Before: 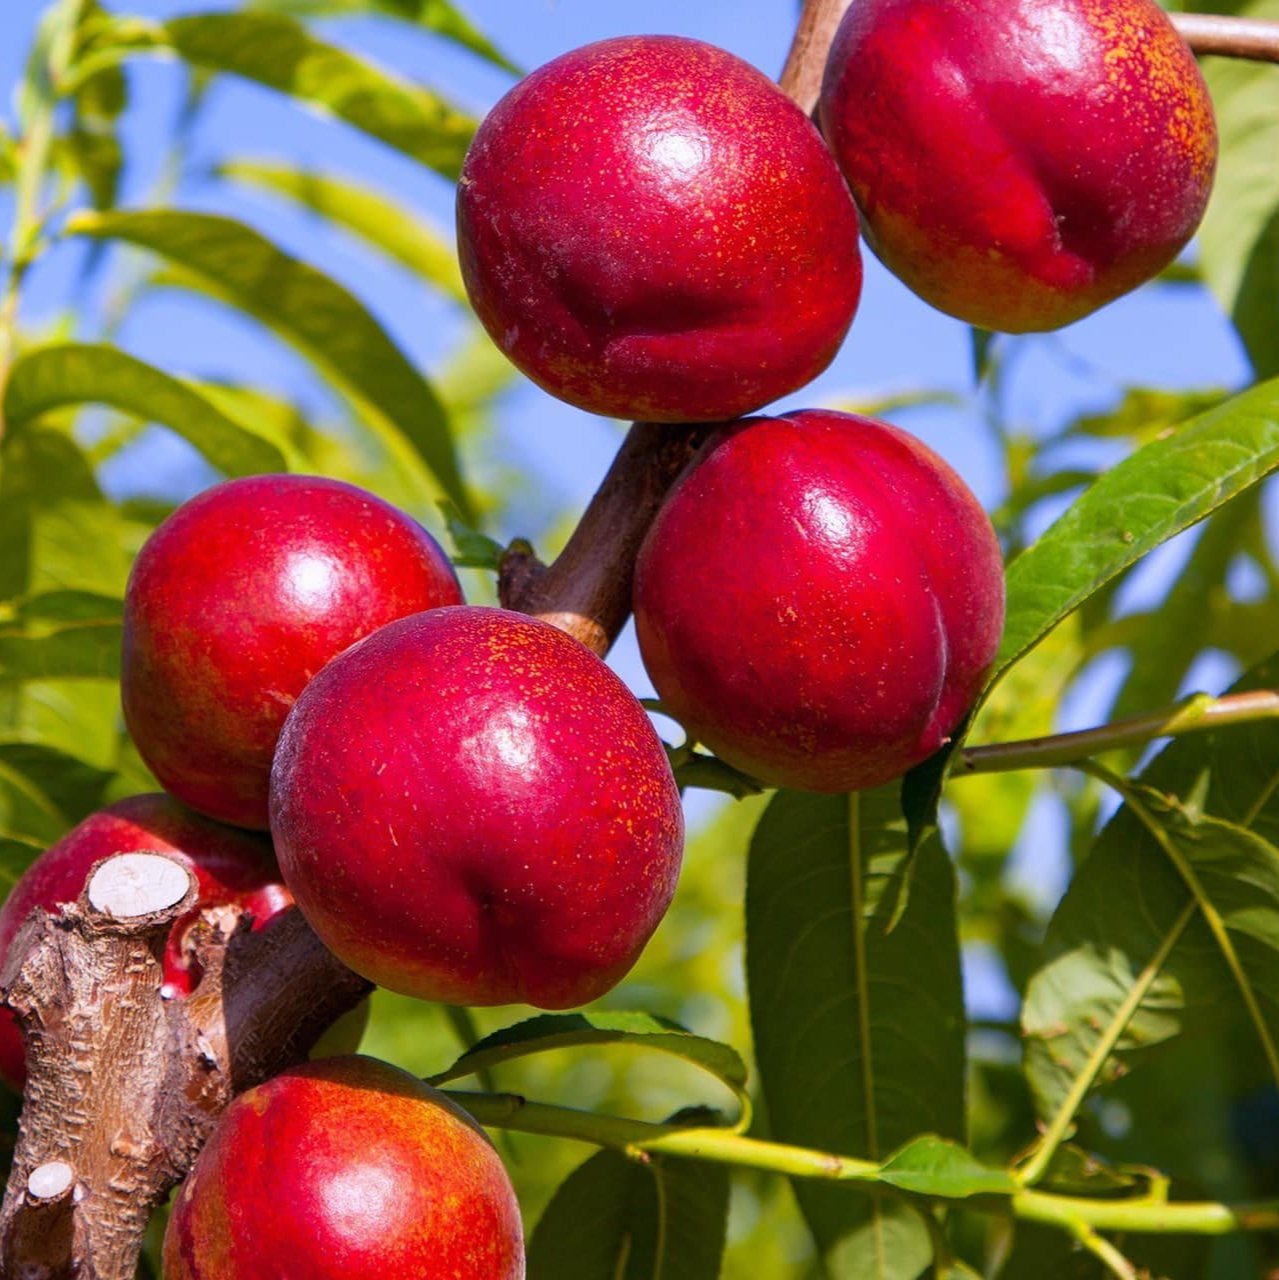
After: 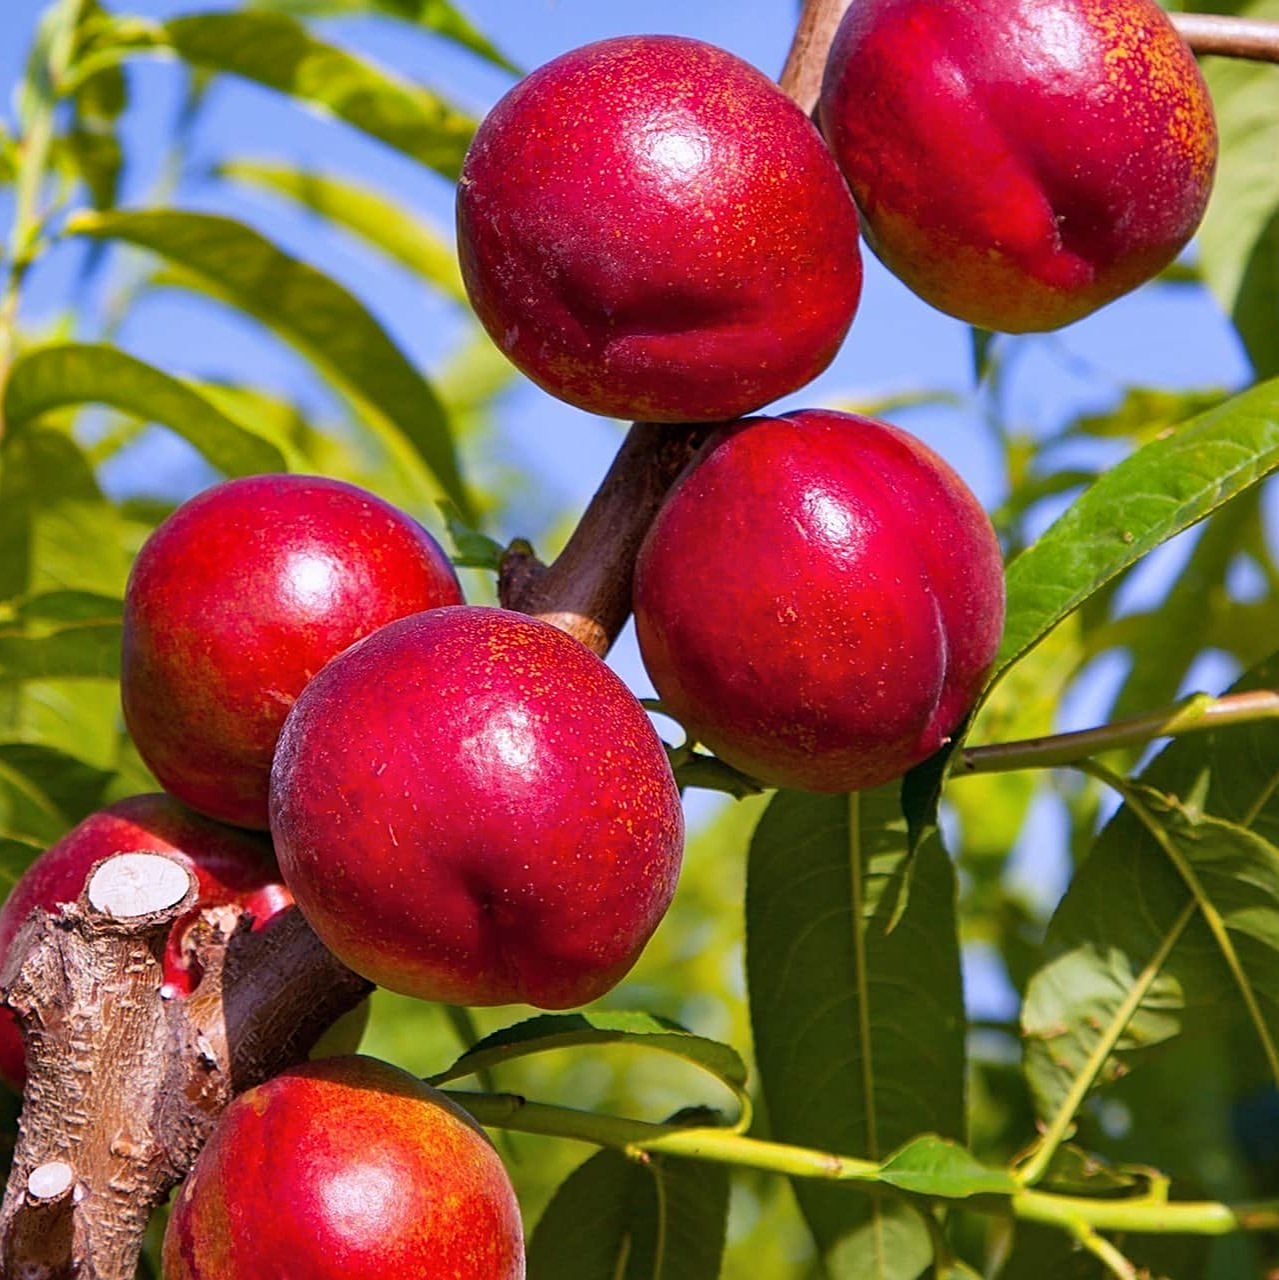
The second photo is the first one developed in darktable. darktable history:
sharpen: amount 0.499
shadows and highlights: low approximation 0.01, soften with gaussian
